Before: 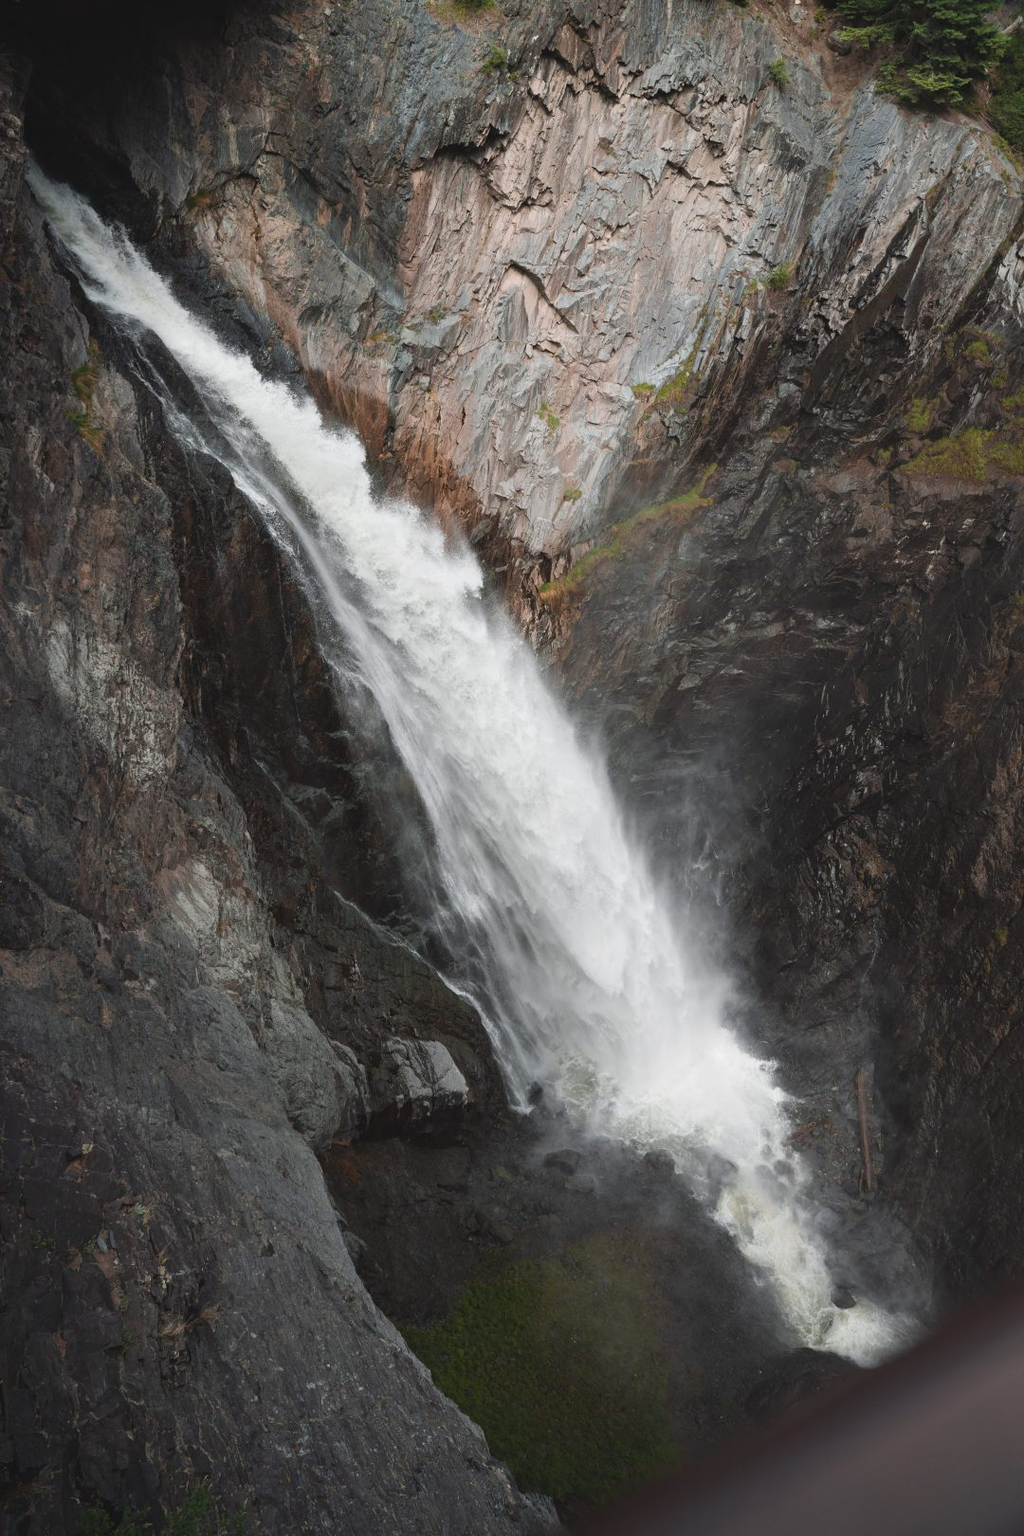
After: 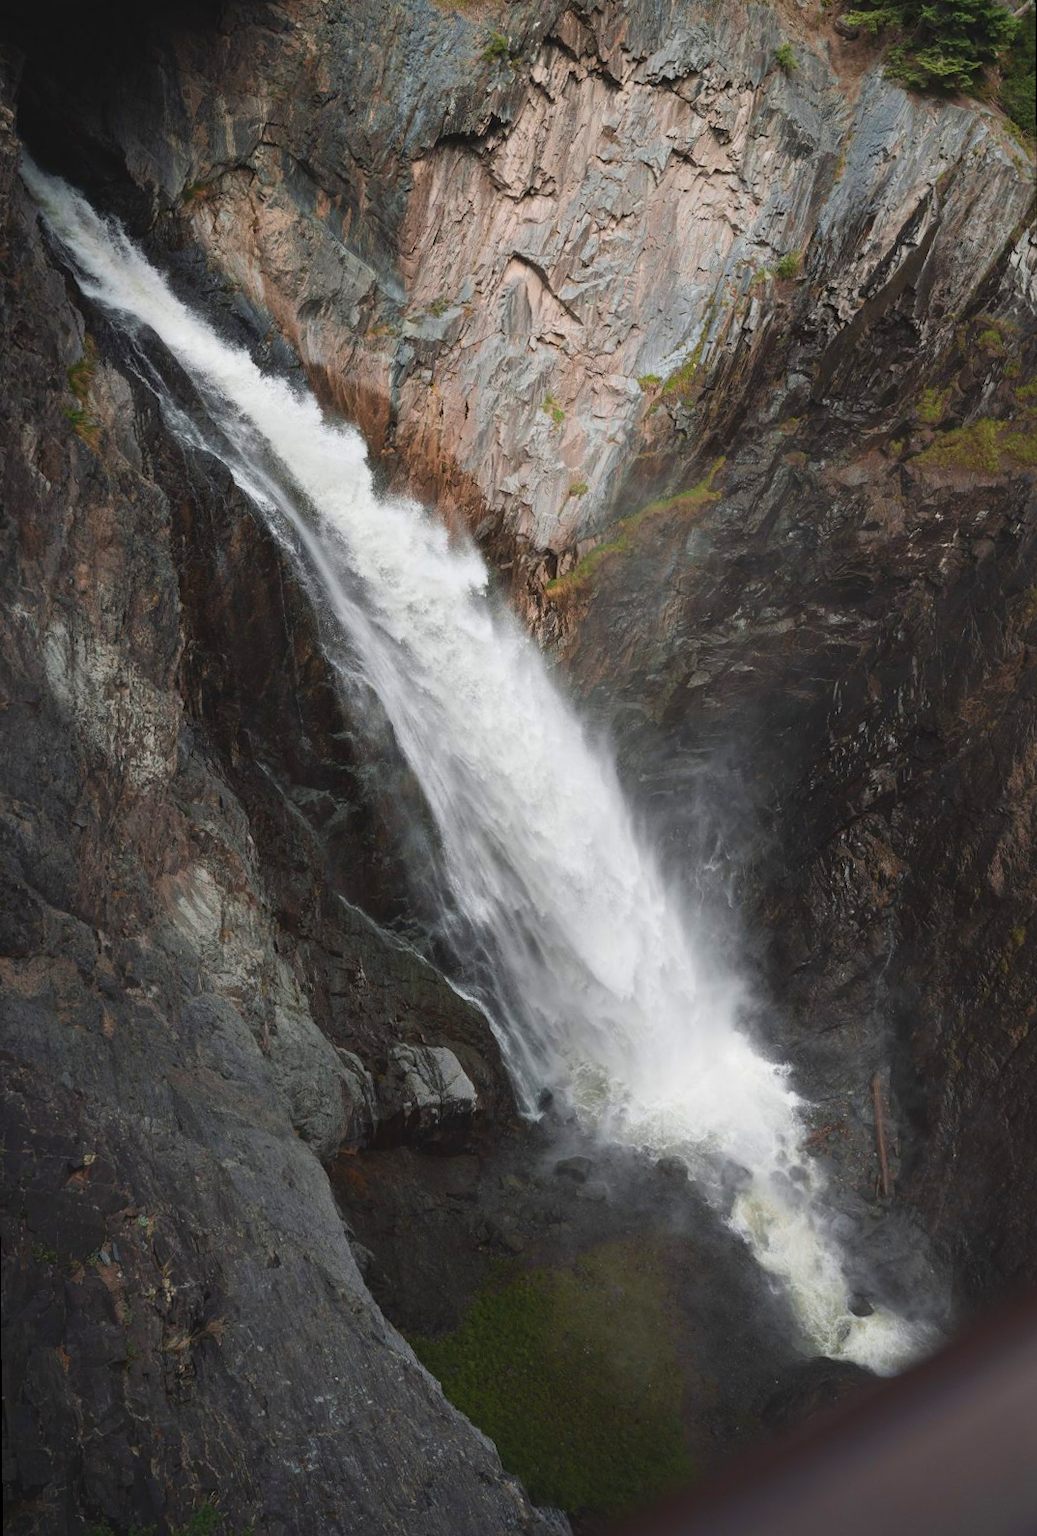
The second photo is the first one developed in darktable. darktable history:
velvia: on, module defaults
rotate and perspective: rotation -0.45°, automatic cropping original format, crop left 0.008, crop right 0.992, crop top 0.012, crop bottom 0.988
